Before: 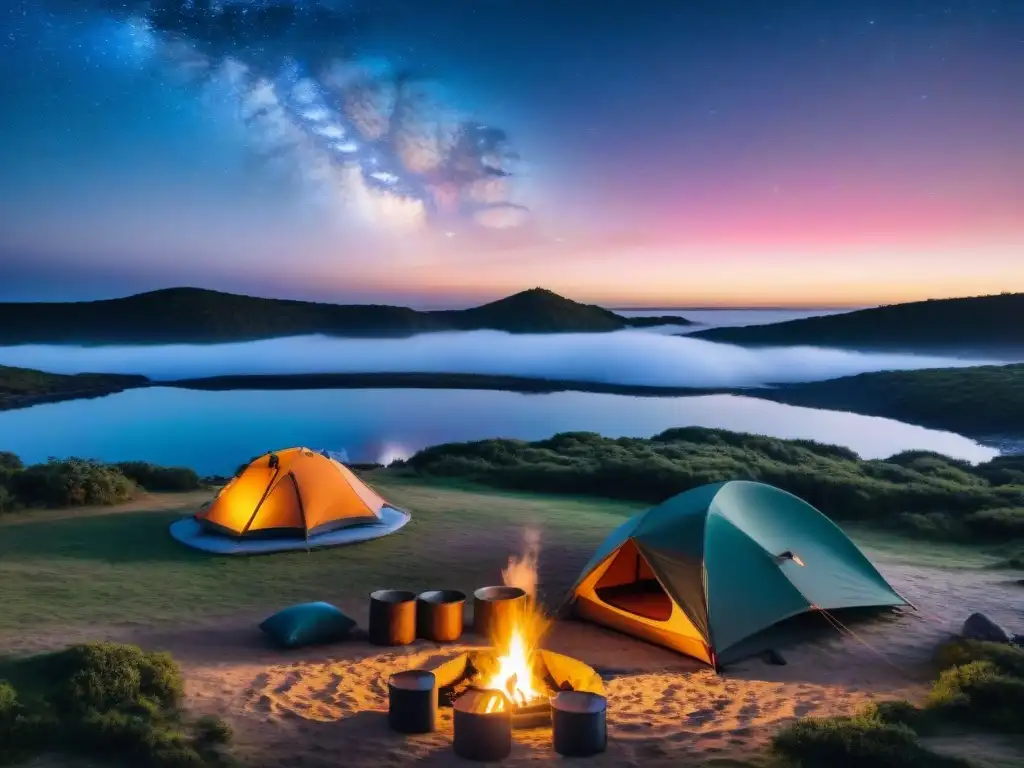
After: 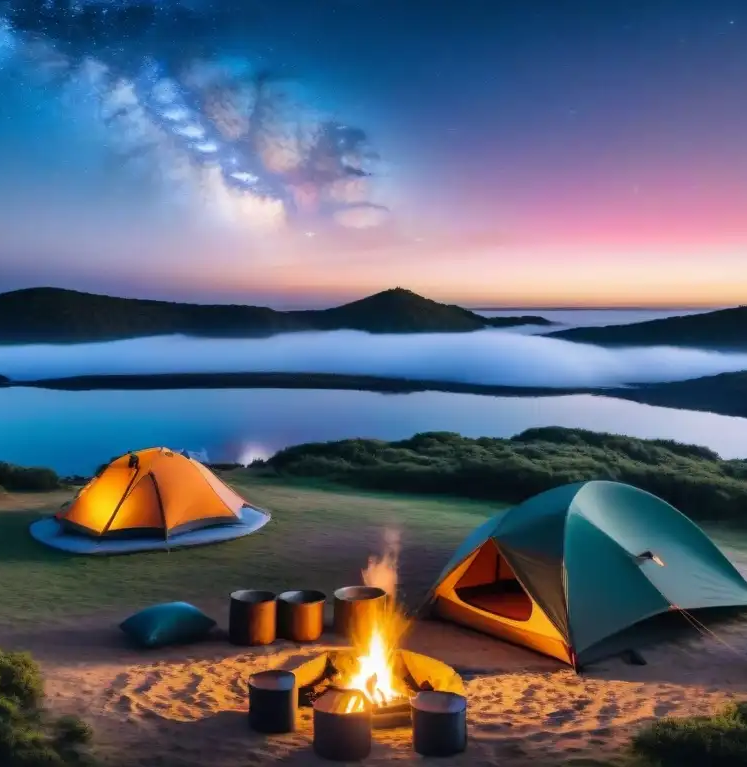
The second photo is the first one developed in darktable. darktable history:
crop: left 13.693%, top 0%, right 13.324%
